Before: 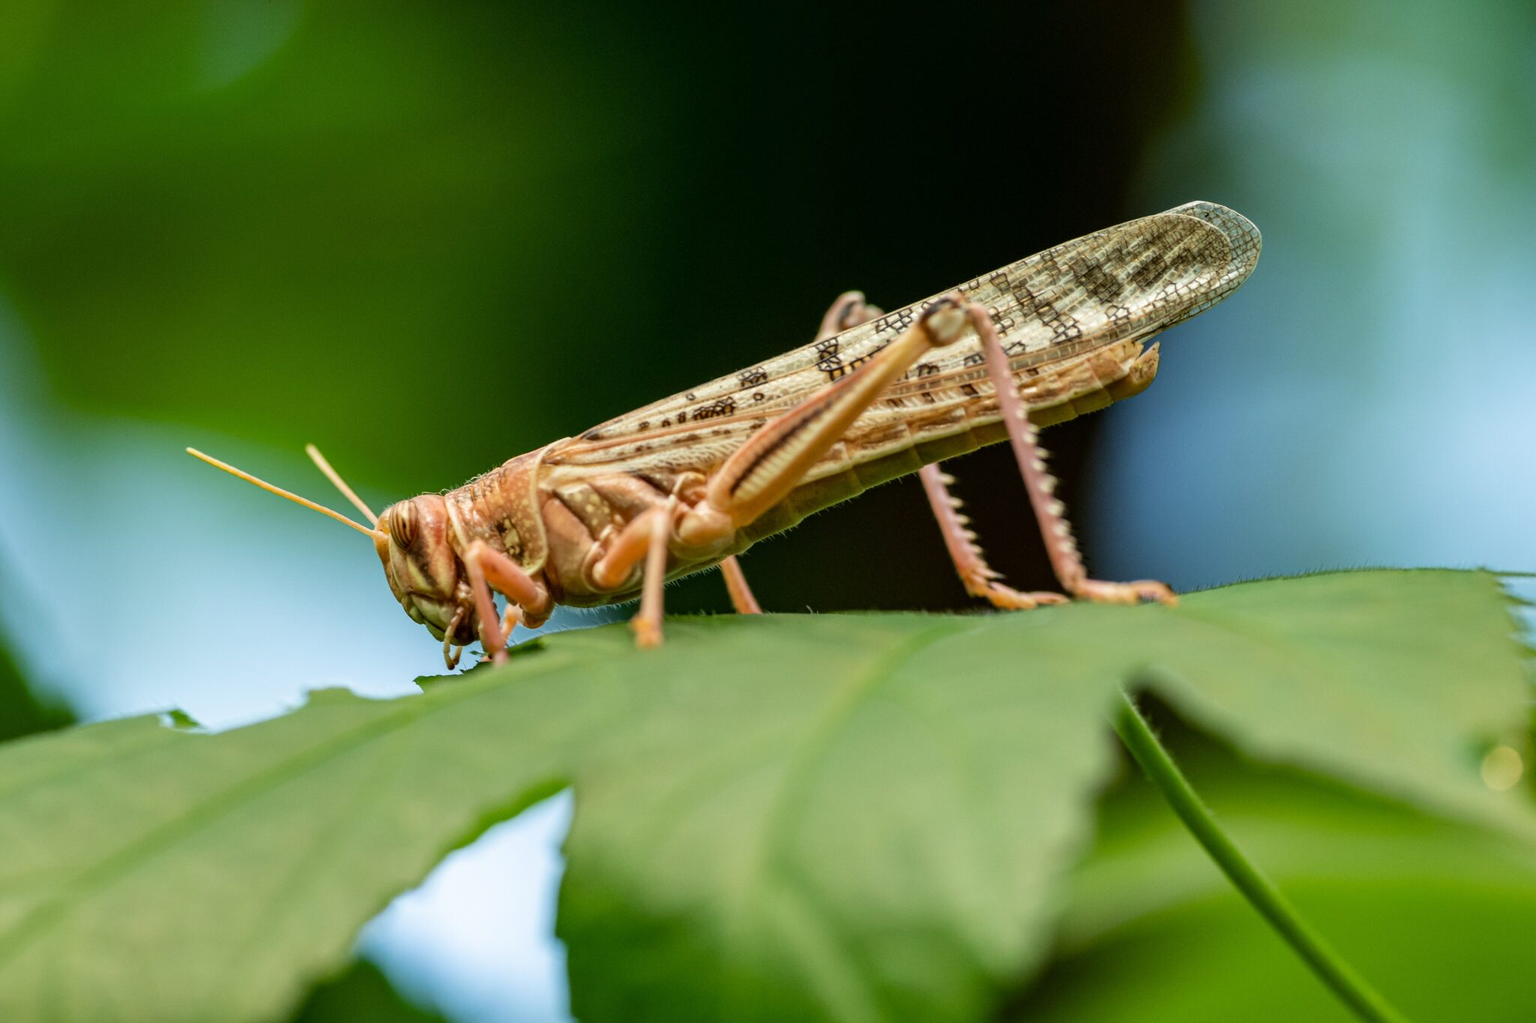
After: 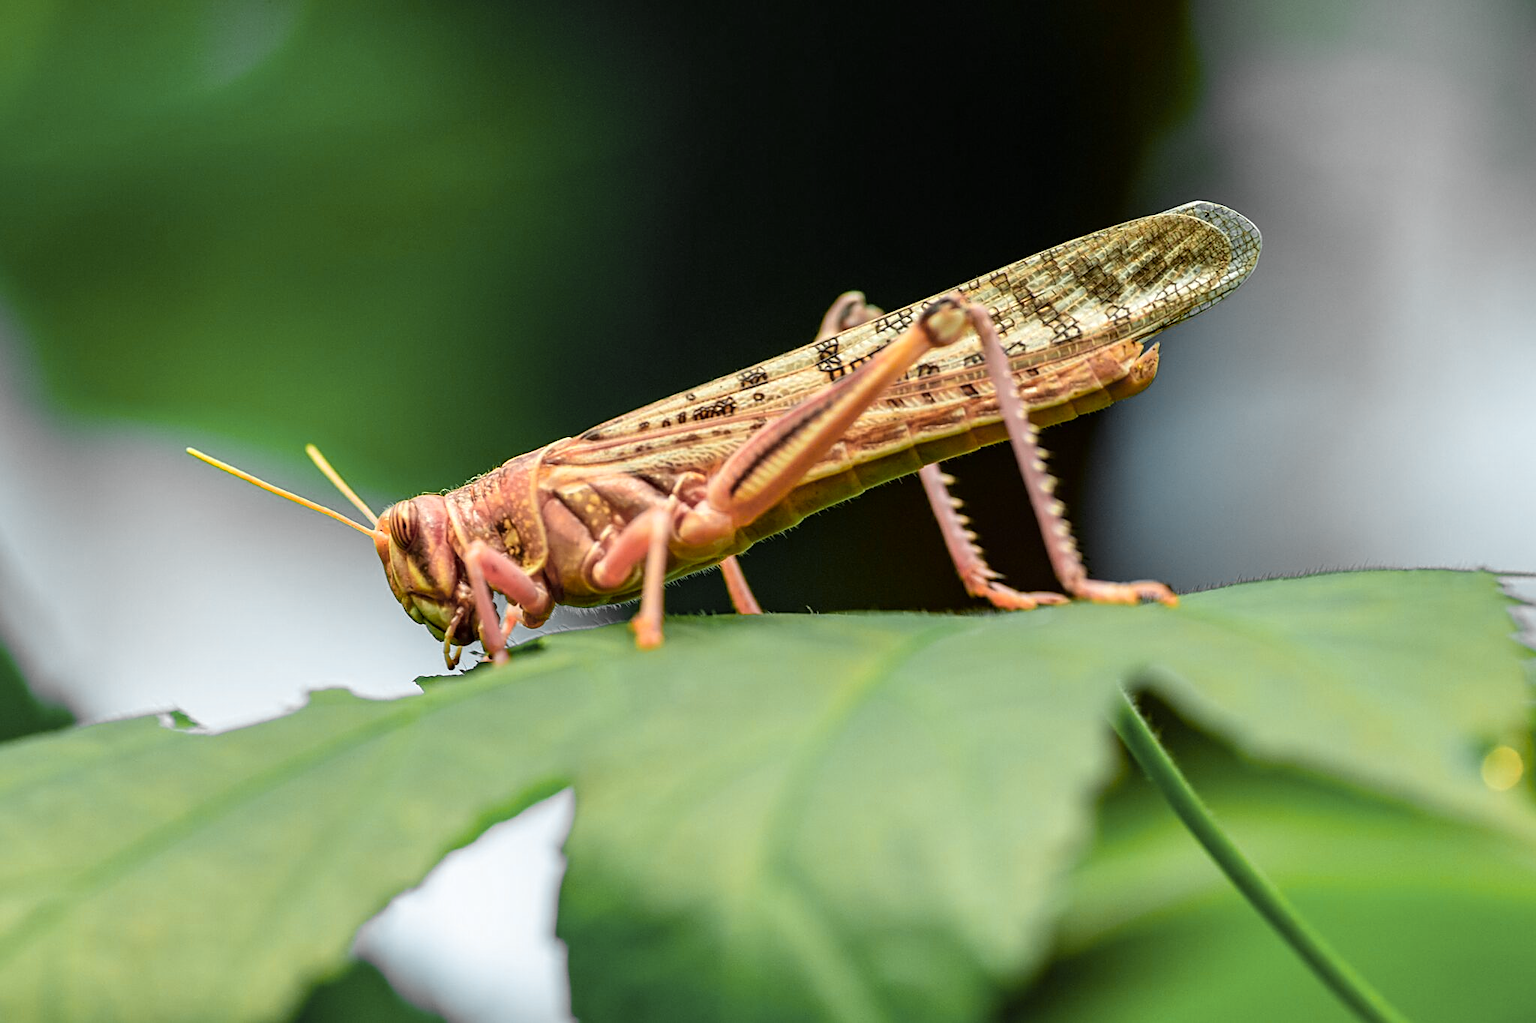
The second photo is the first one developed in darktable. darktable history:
sharpen: on, module defaults
color zones: curves: ch0 [(0.257, 0.558) (0.75, 0.565)]; ch1 [(0.004, 0.857) (0.14, 0.416) (0.257, 0.695) (0.442, 0.032) (0.736, 0.266) (0.891, 0.741)]; ch2 [(0, 0.623) (0.112, 0.436) (0.271, 0.474) (0.516, 0.64) (0.743, 0.286)]
